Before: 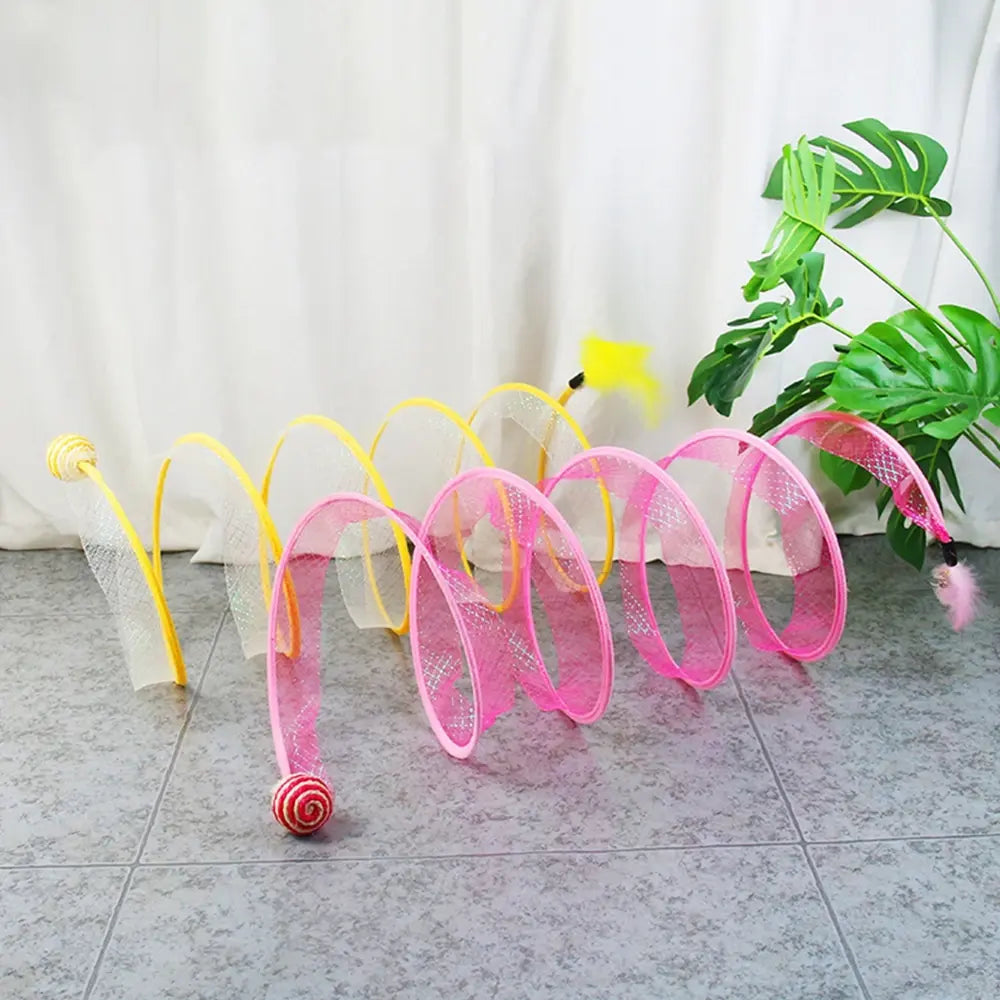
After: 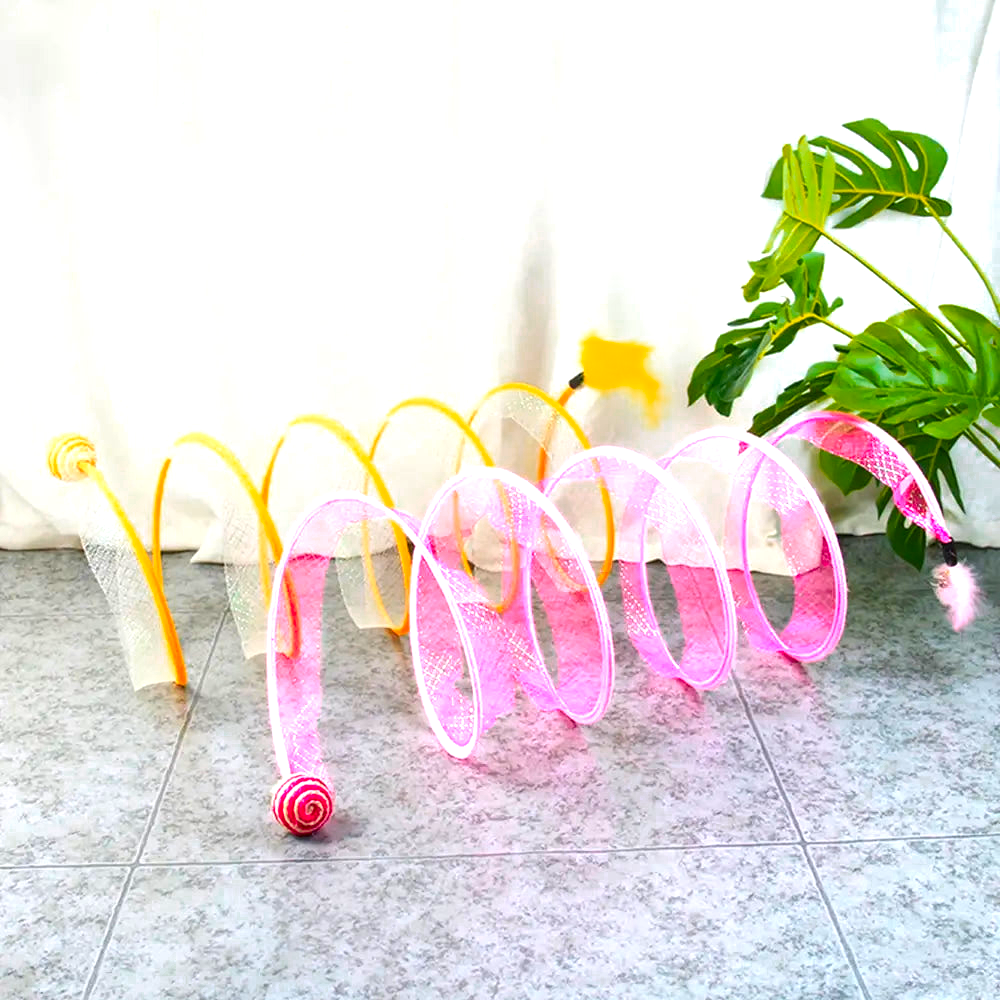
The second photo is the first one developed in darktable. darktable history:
color zones: curves: ch0 [(0.473, 0.374) (0.742, 0.784)]; ch1 [(0.354, 0.737) (0.742, 0.705)]; ch2 [(0.318, 0.421) (0.758, 0.532)]
local contrast: on, module defaults
exposure: black level correction 0, exposure 0.498 EV, compensate highlight preservation false
